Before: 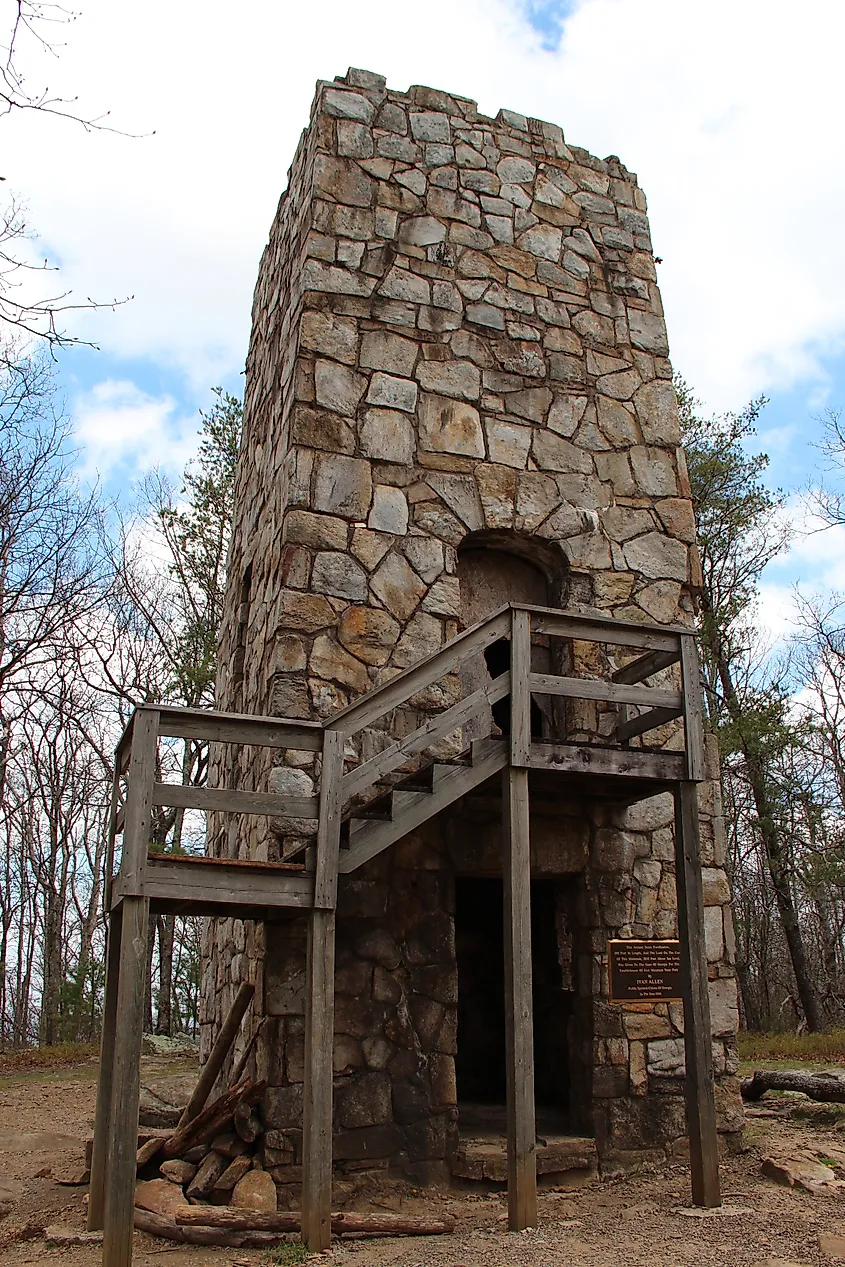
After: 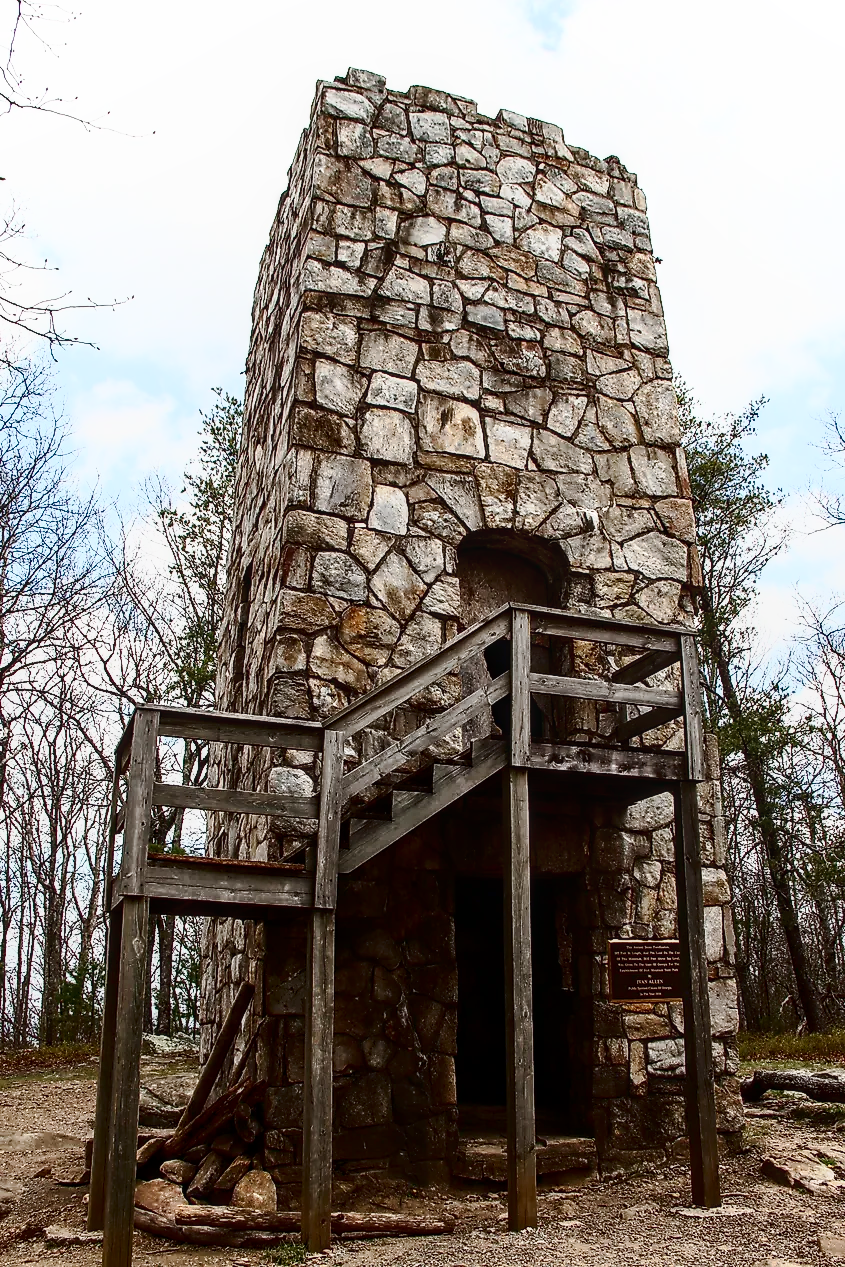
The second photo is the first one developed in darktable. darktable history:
exposure: compensate highlight preservation false
contrast brightness saturation: contrast 0.502, saturation -0.092
local contrast: on, module defaults
tone curve: curves: ch0 [(0, 0) (0.003, 0.004) (0.011, 0.015) (0.025, 0.033) (0.044, 0.058) (0.069, 0.091) (0.1, 0.131) (0.136, 0.178) (0.177, 0.232) (0.224, 0.294) (0.277, 0.362) (0.335, 0.434) (0.399, 0.512) (0.468, 0.582) (0.543, 0.646) (0.623, 0.713) (0.709, 0.783) (0.801, 0.876) (0.898, 0.938) (1, 1)], preserve colors none
